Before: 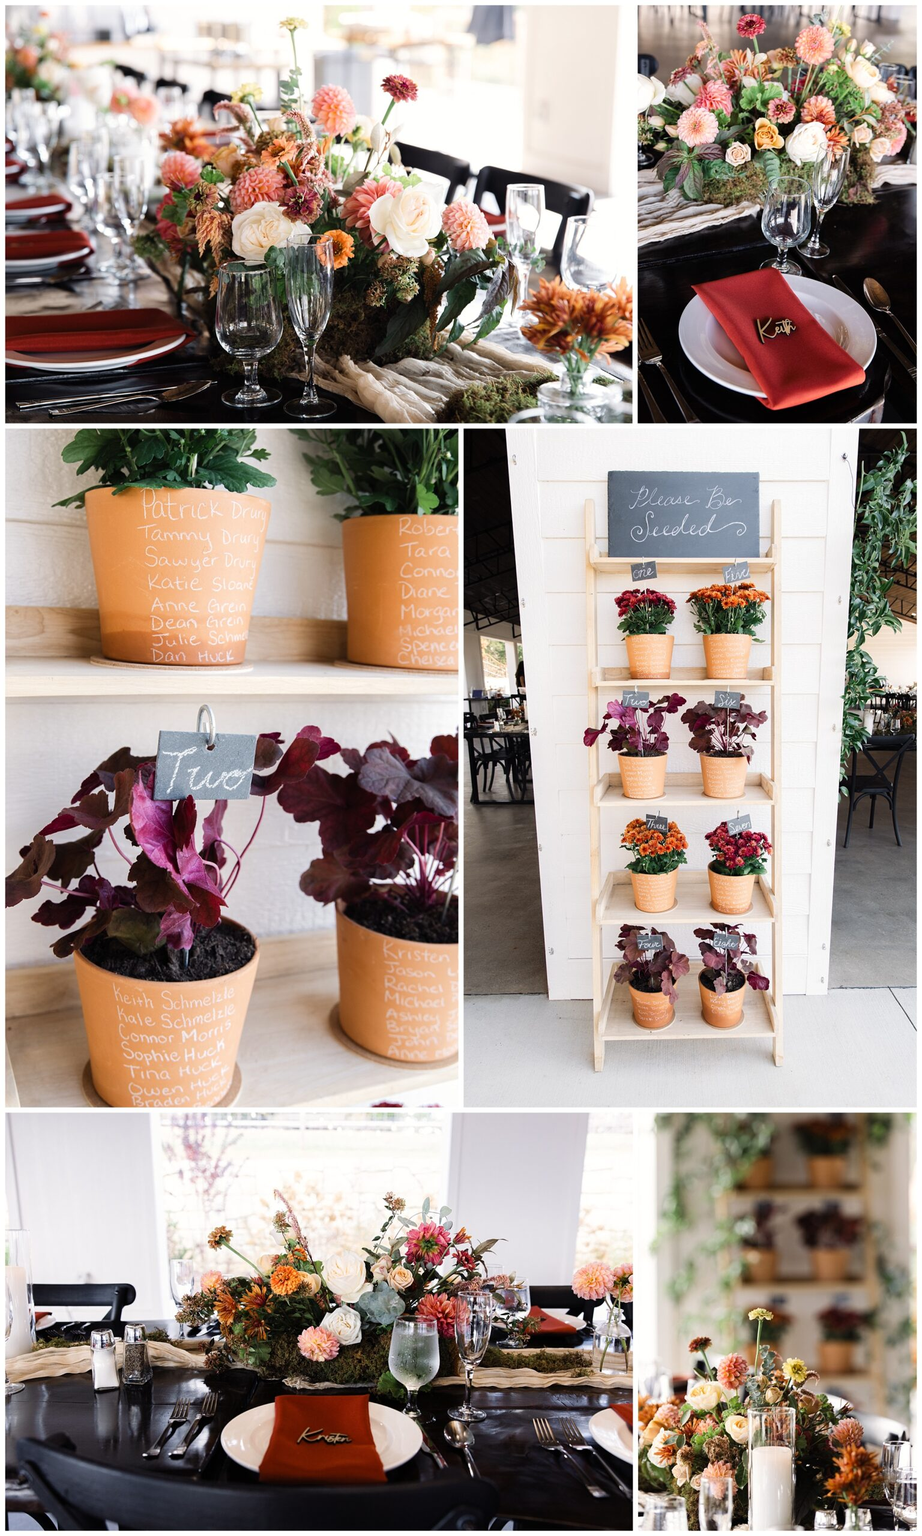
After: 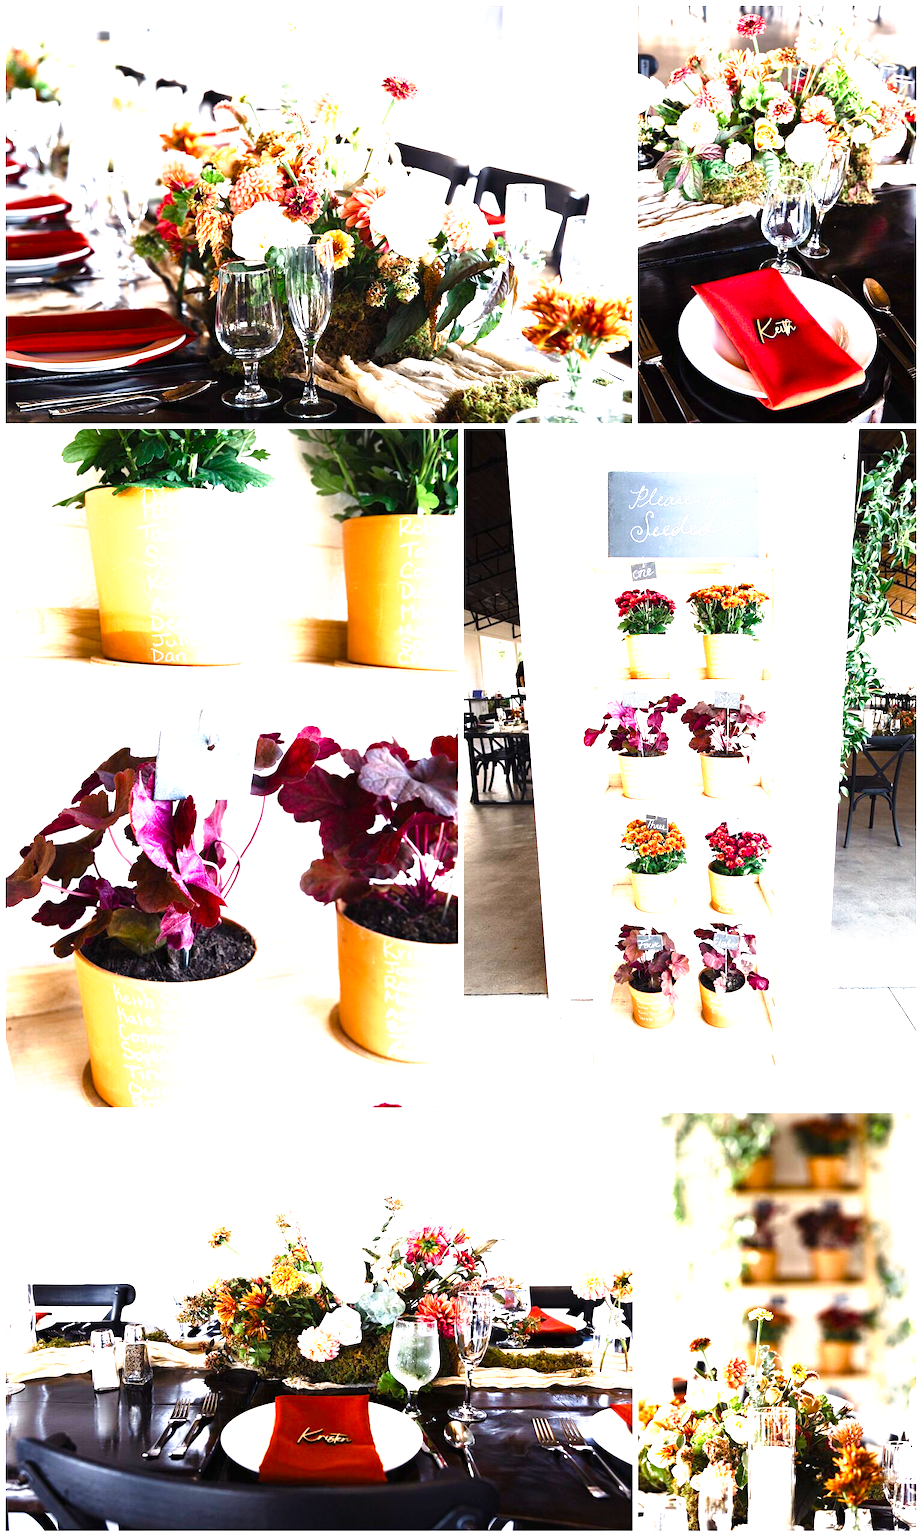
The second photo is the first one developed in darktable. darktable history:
color correction: highlights a* -0.137, highlights b* 0.137
tone equalizer: on, module defaults
exposure: black level correction 0, exposure 1.2 EV, compensate exposure bias true, compensate highlight preservation false
color balance rgb: perceptual saturation grading › mid-tones 6.33%, perceptual saturation grading › shadows 72.44%, perceptual brilliance grading › highlights 11.59%, contrast 5.05%
tone curve: curves: ch0 [(0, 0) (0.003, 0.002) (0.011, 0.01) (0.025, 0.022) (0.044, 0.039) (0.069, 0.061) (0.1, 0.088) (0.136, 0.126) (0.177, 0.167) (0.224, 0.211) (0.277, 0.27) (0.335, 0.335) (0.399, 0.407) (0.468, 0.485) (0.543, 0.569) (0.623, 0.659) (0.709, 0.756) (0.801, 0.851) (0.898, 0.961) (1, 1)], preserve colors none
